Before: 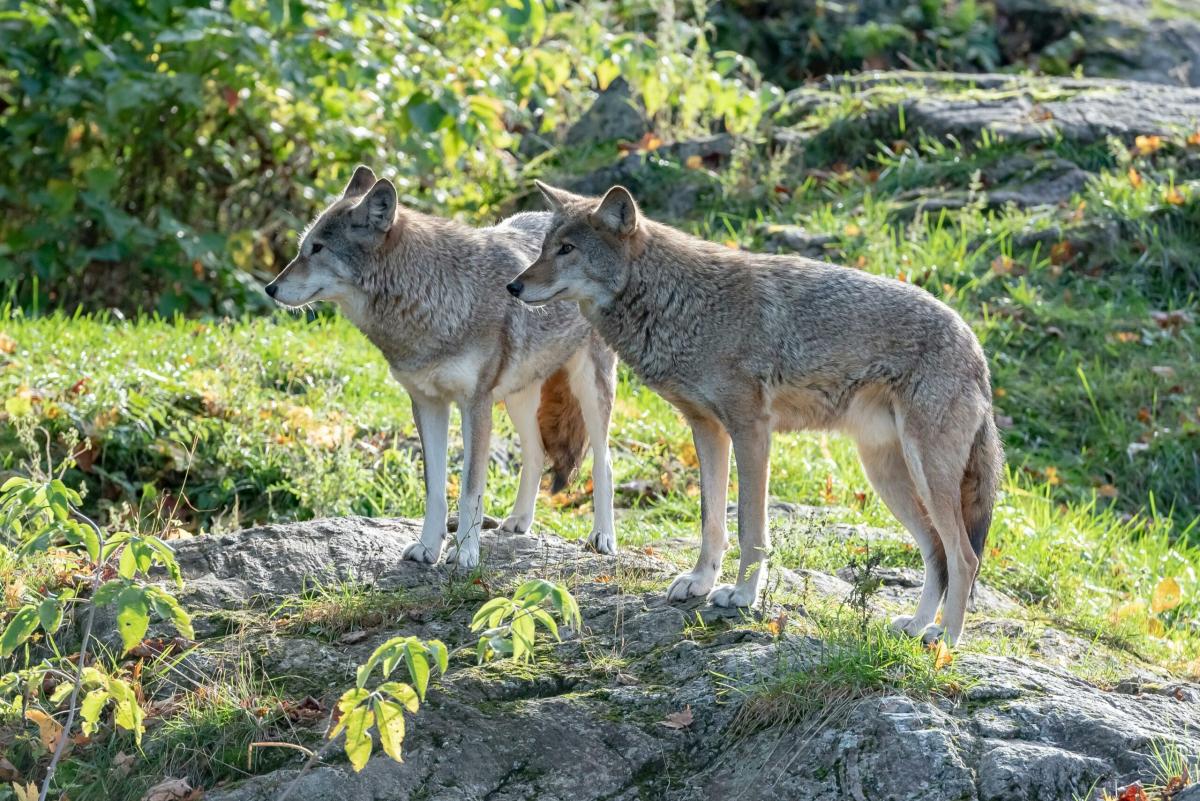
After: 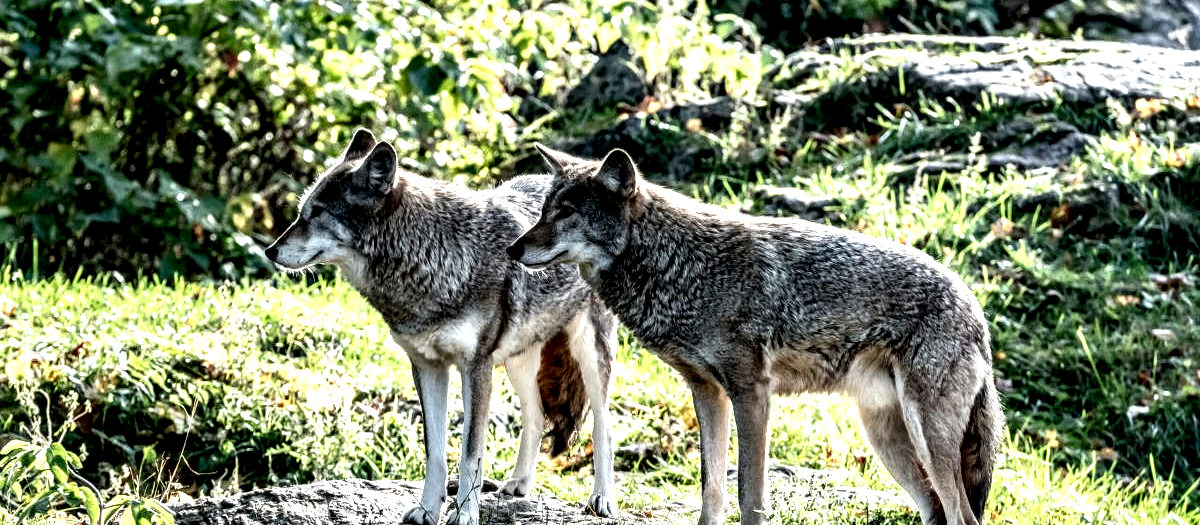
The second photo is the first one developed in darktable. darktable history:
contrast brightness saturation: contrast 0.07
local contrast: highlights 115%, shadows 42%, detail 293%
shadows and highlights: shadows 25, highlights -25
crop and rotate: top 4.848%, bottom 29.503%
